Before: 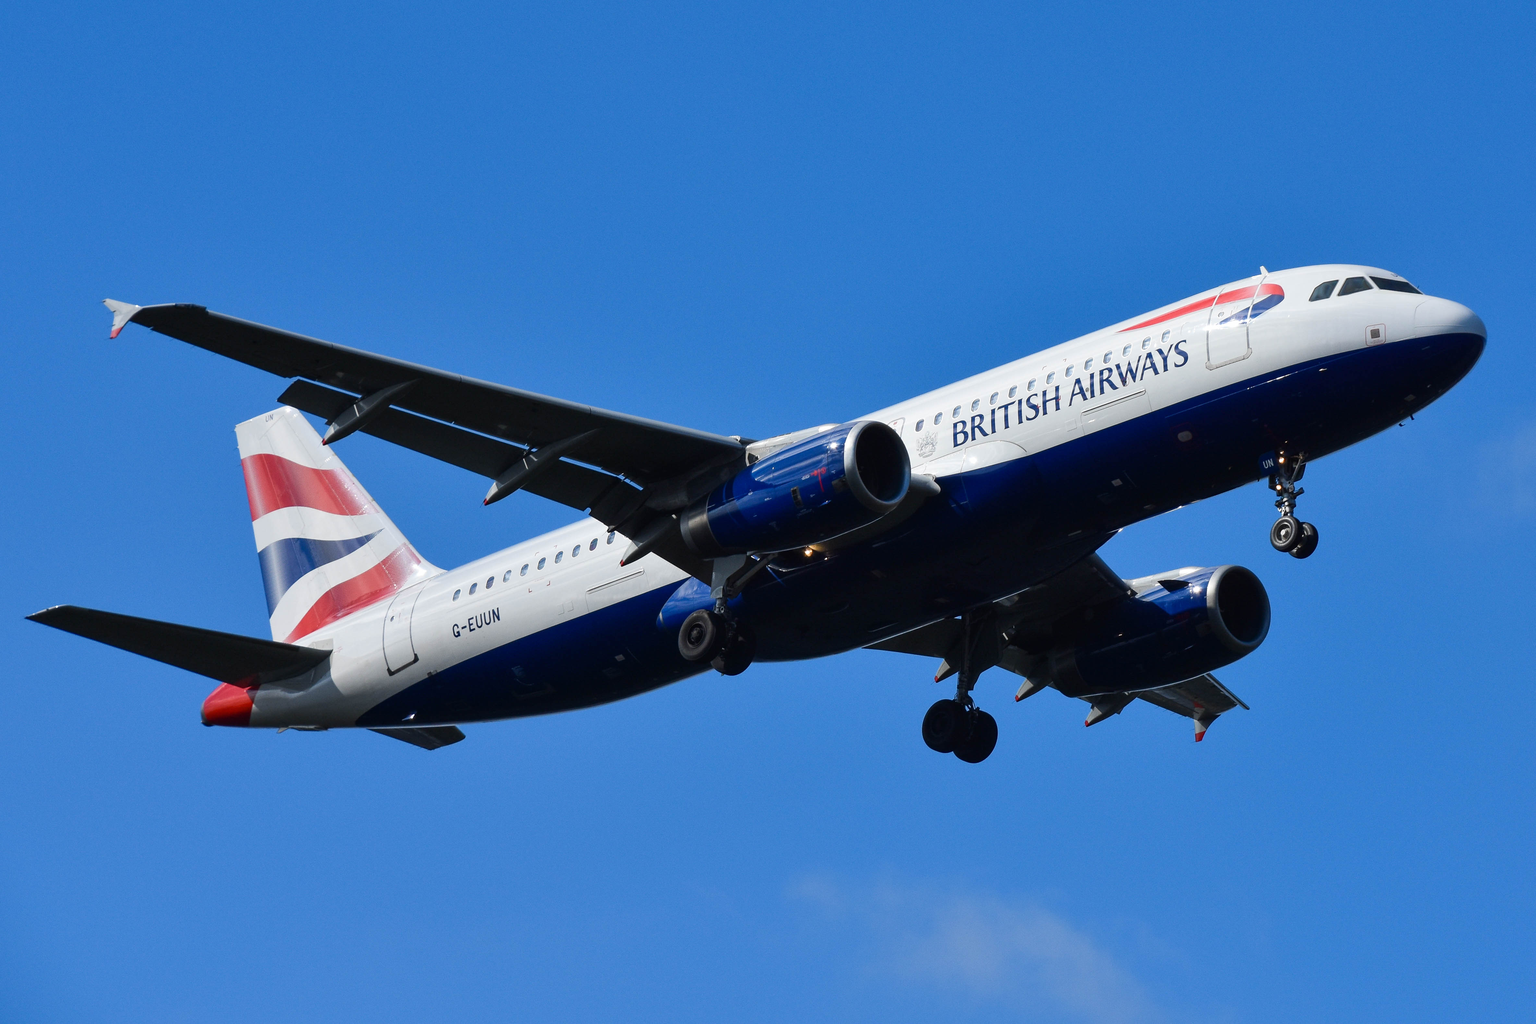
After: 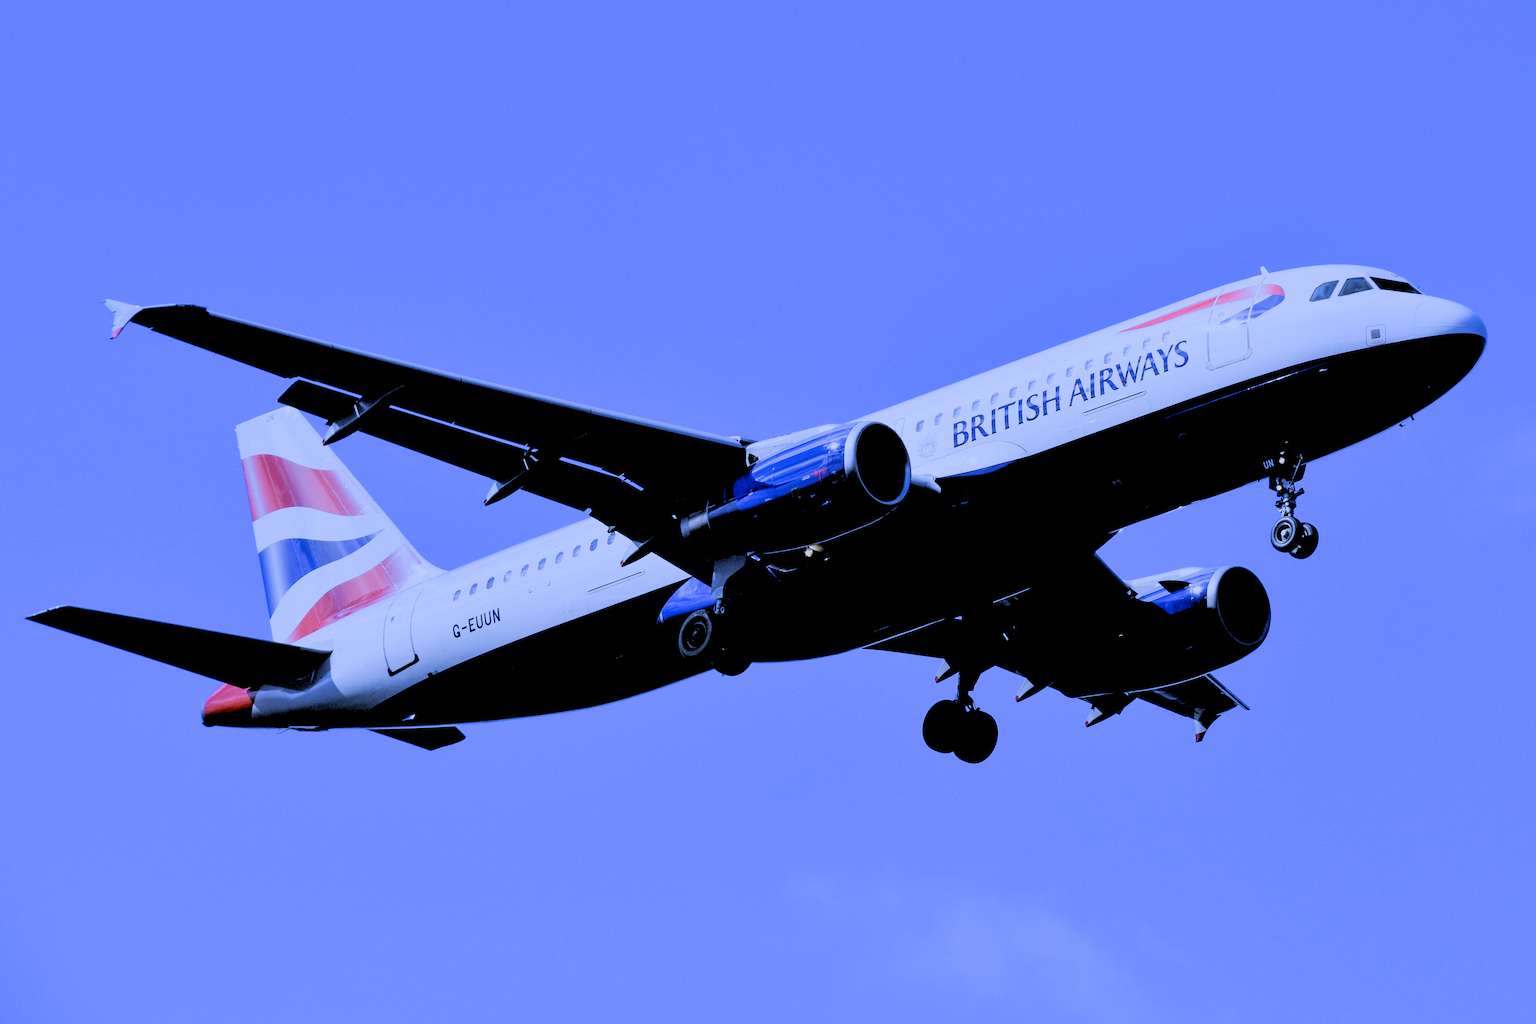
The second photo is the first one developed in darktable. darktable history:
filmic rgb: black relative exposure -5 EV, hardness 2.88, contrast 1.3, highlights saturation mix -10%
white balance: red 0.766, blue 1.537
rgb levels: levels [[0.027, 0.429, 0.996], [0, 0.5, 1], [0, 0.5, 1]]
